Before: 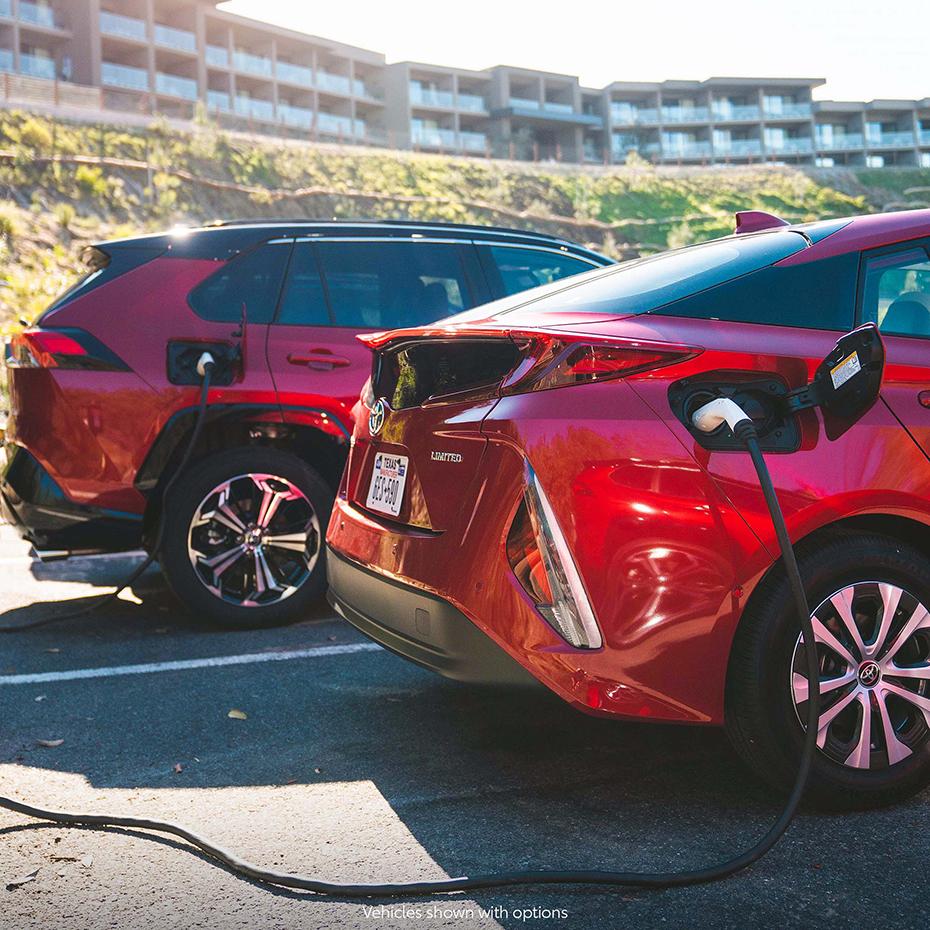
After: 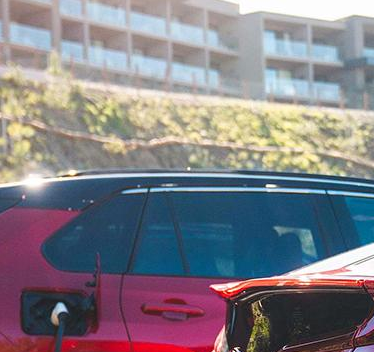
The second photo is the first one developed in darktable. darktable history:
crop: left 15.733%, top 5.439%, right 44.026%, bottom 56.655%
